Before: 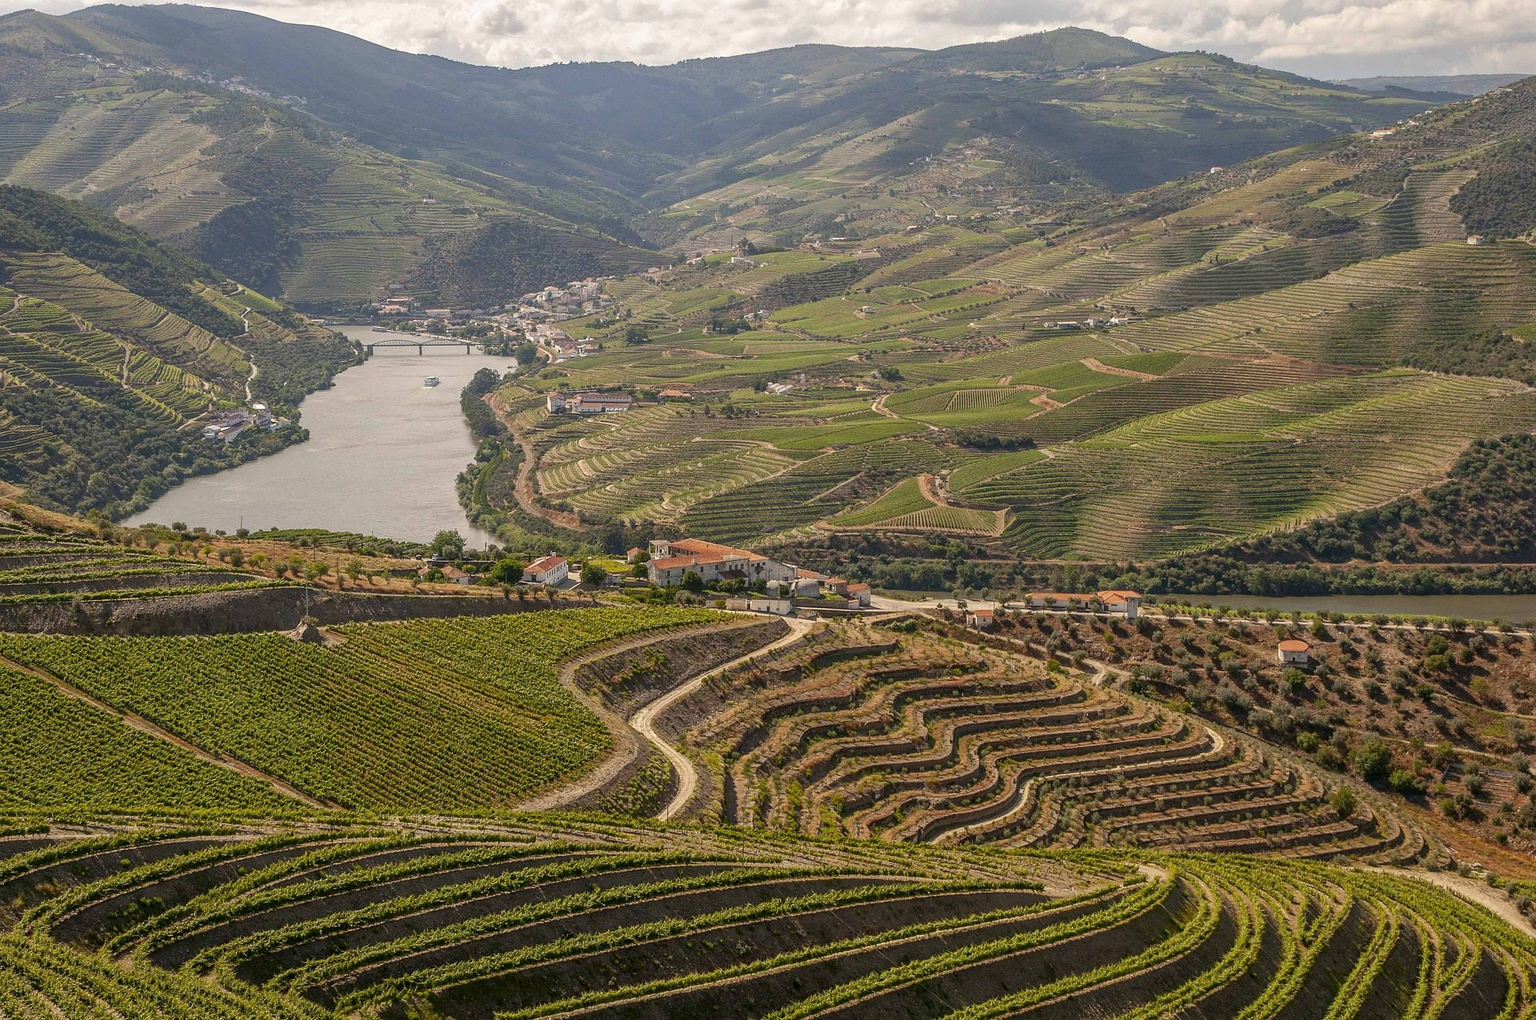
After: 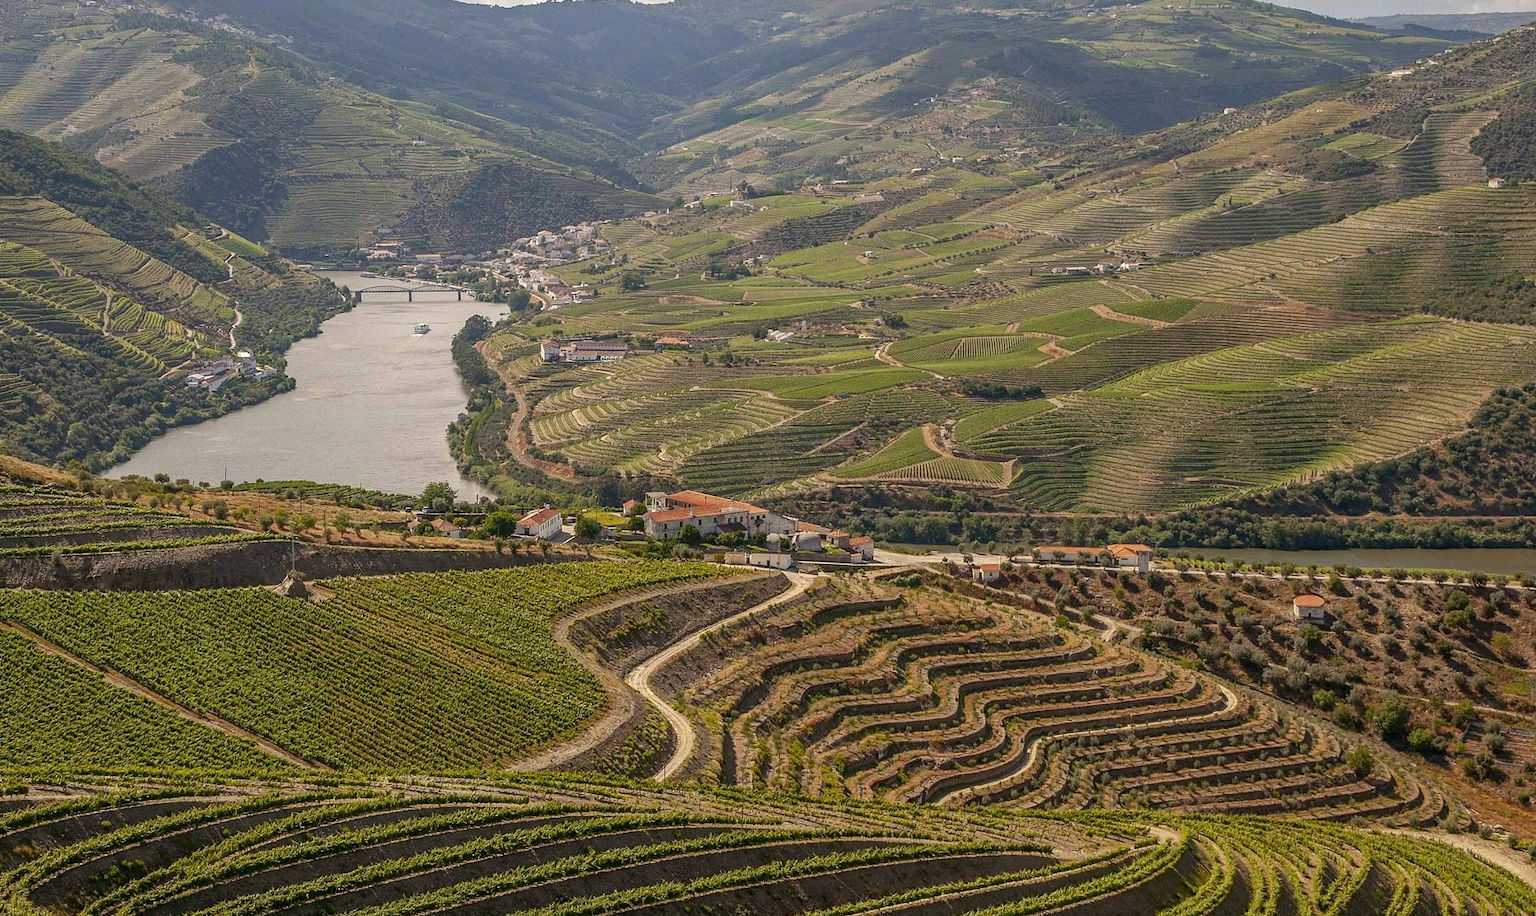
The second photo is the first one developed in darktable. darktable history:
crop: left 1.507%, top 6.147%, right 1.379%, bottom 6.637%
haze removal: compatibility mode true, adaptive false
